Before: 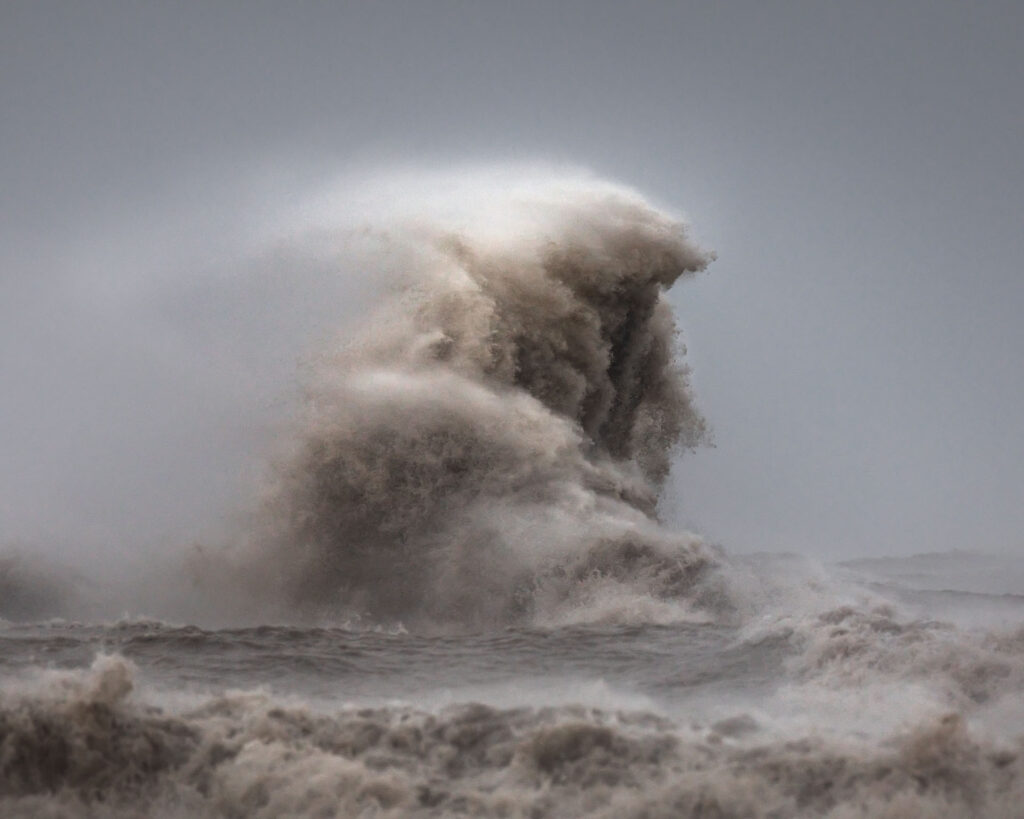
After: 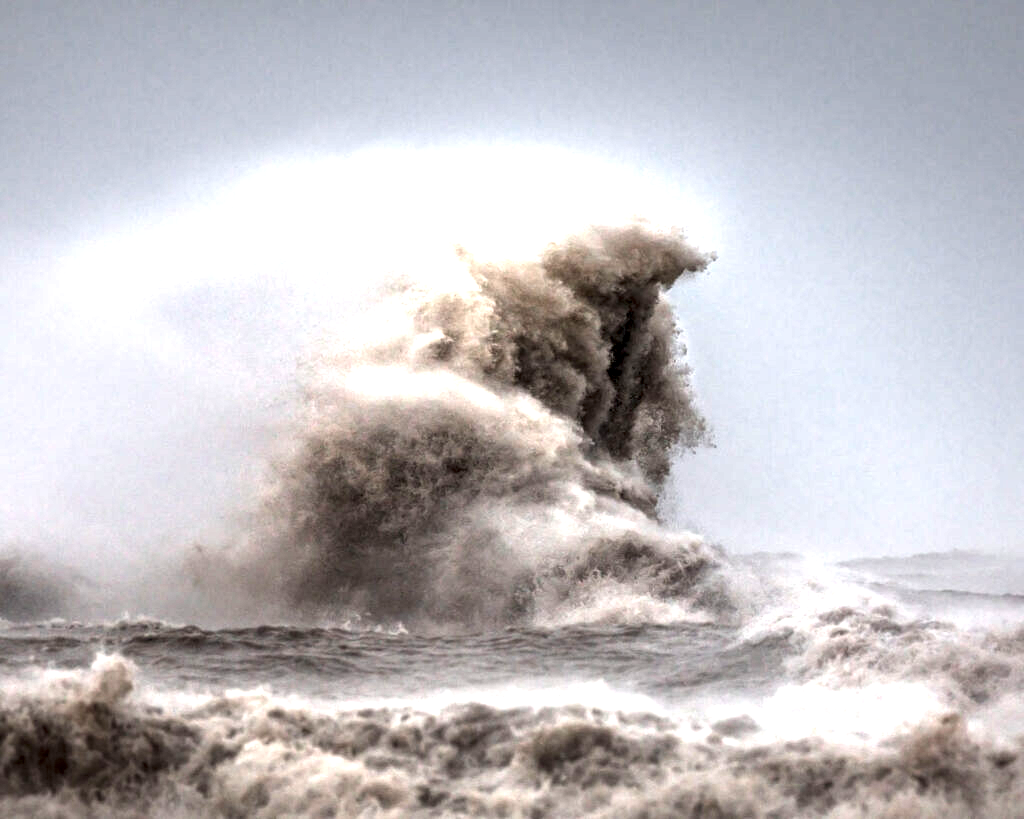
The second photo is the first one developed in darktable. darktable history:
color correction: highlights b* 0.03, saturation 1.13
exposure: black level correction 0, exposure 1.188 EV, compensate highlight preservation false
local contrast: highlights 20%, detail 195%
